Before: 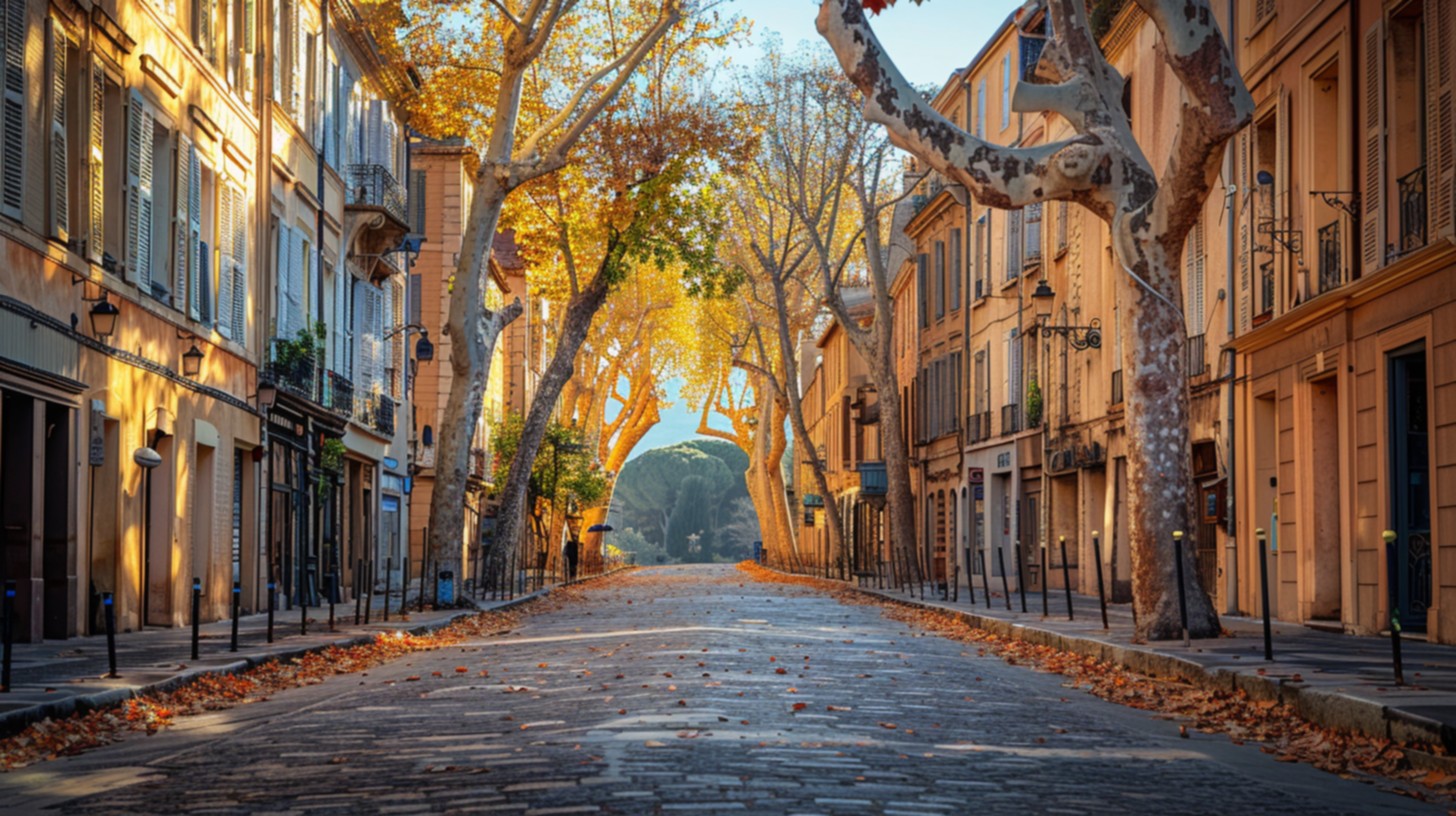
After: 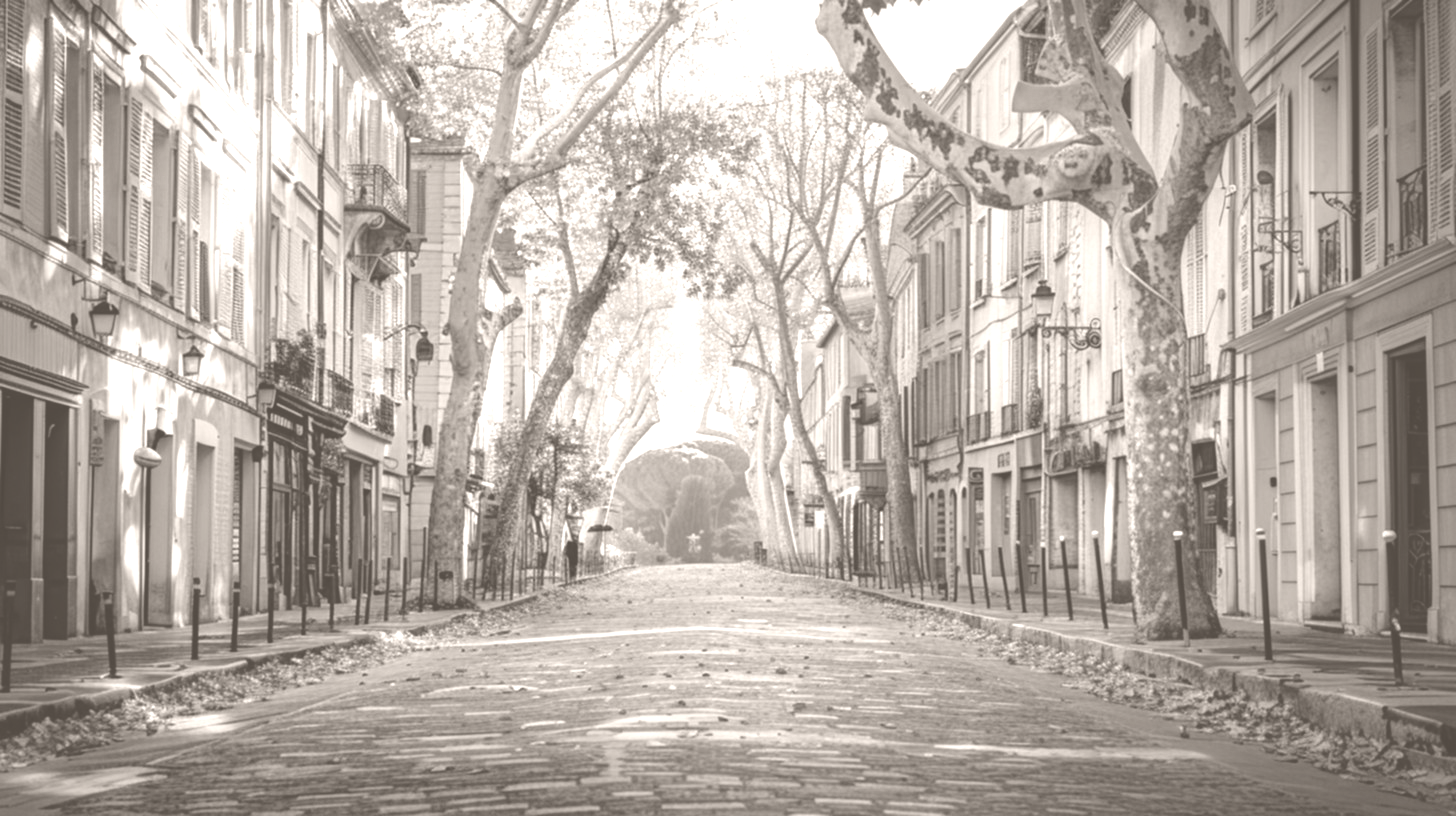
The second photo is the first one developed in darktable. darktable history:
colorize: hue 34.49°, saturation 35.33%, source mix 100%, lightness 55%, version 1
velvia: strength 30%
